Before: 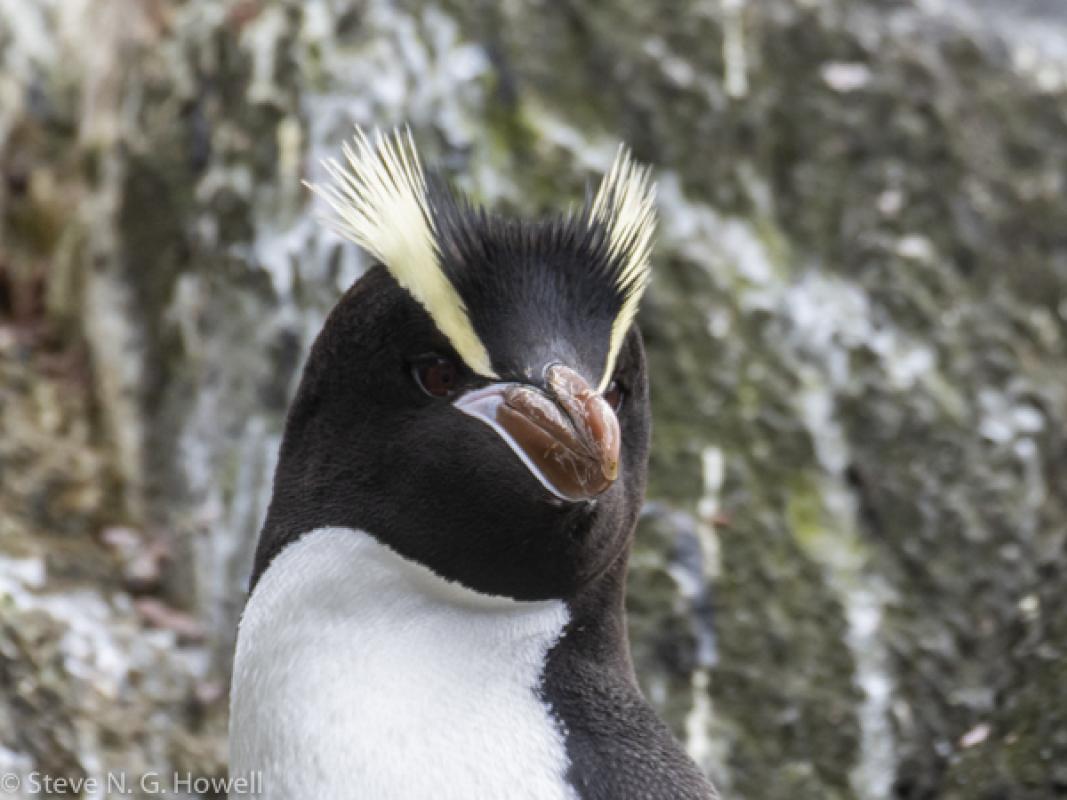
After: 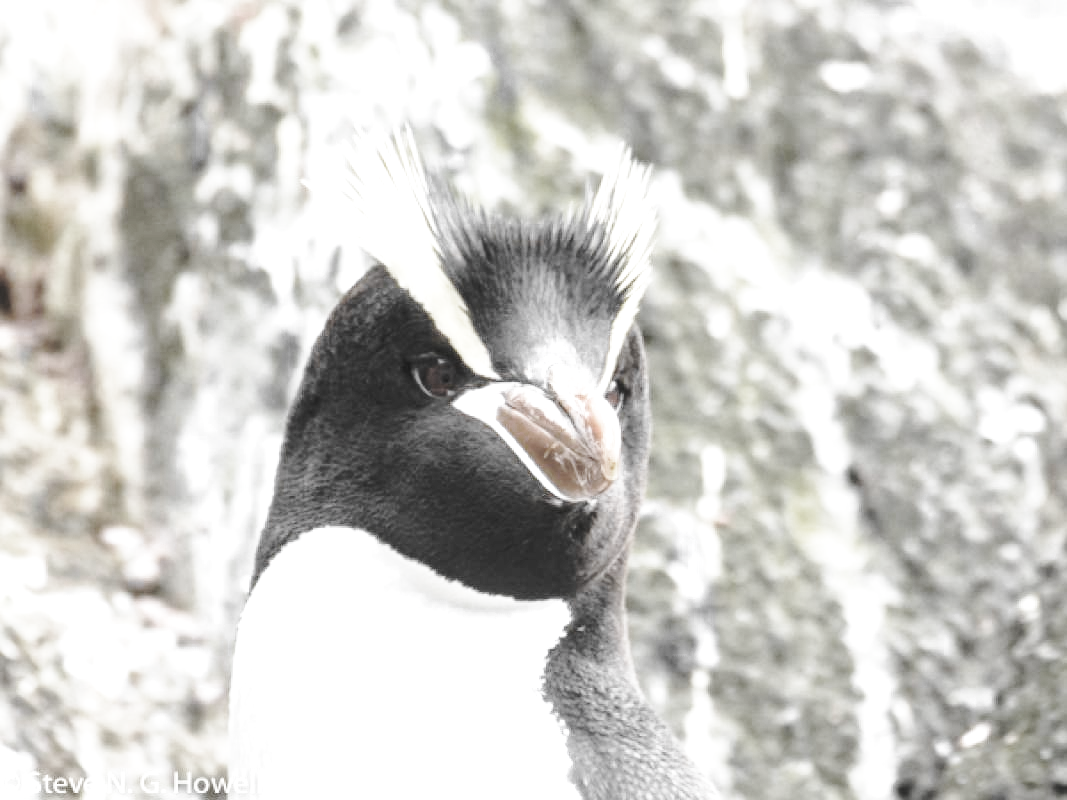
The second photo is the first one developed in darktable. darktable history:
exposure: black level correction 0, exposure 1.199 EV, compensate highlight preservation false
base curve: curves: ch0 [(0, 0) (0.032, 0.037) (0.105, 0.228) (0.435, 0.76) (0.856, 0.983) (1, 1)], preserve colors none
color zones: curves: ch0 [(0, 0.613) (0.01, 0.613) (0.245, 0.448) (0.498, 0.529) (0.642, 0.665) (0.879, 0.777) (0.99, 0.613)]; ch1 [(0, 0.035) (0.121, 0.189) (0.259, 0.197) (0.415, 0.061) (0.589, 0.022) (0.732, 0.022) (0.857, 0.026) (0.991, 0.053)]
contrast brightness saturation: brightness 0.124
